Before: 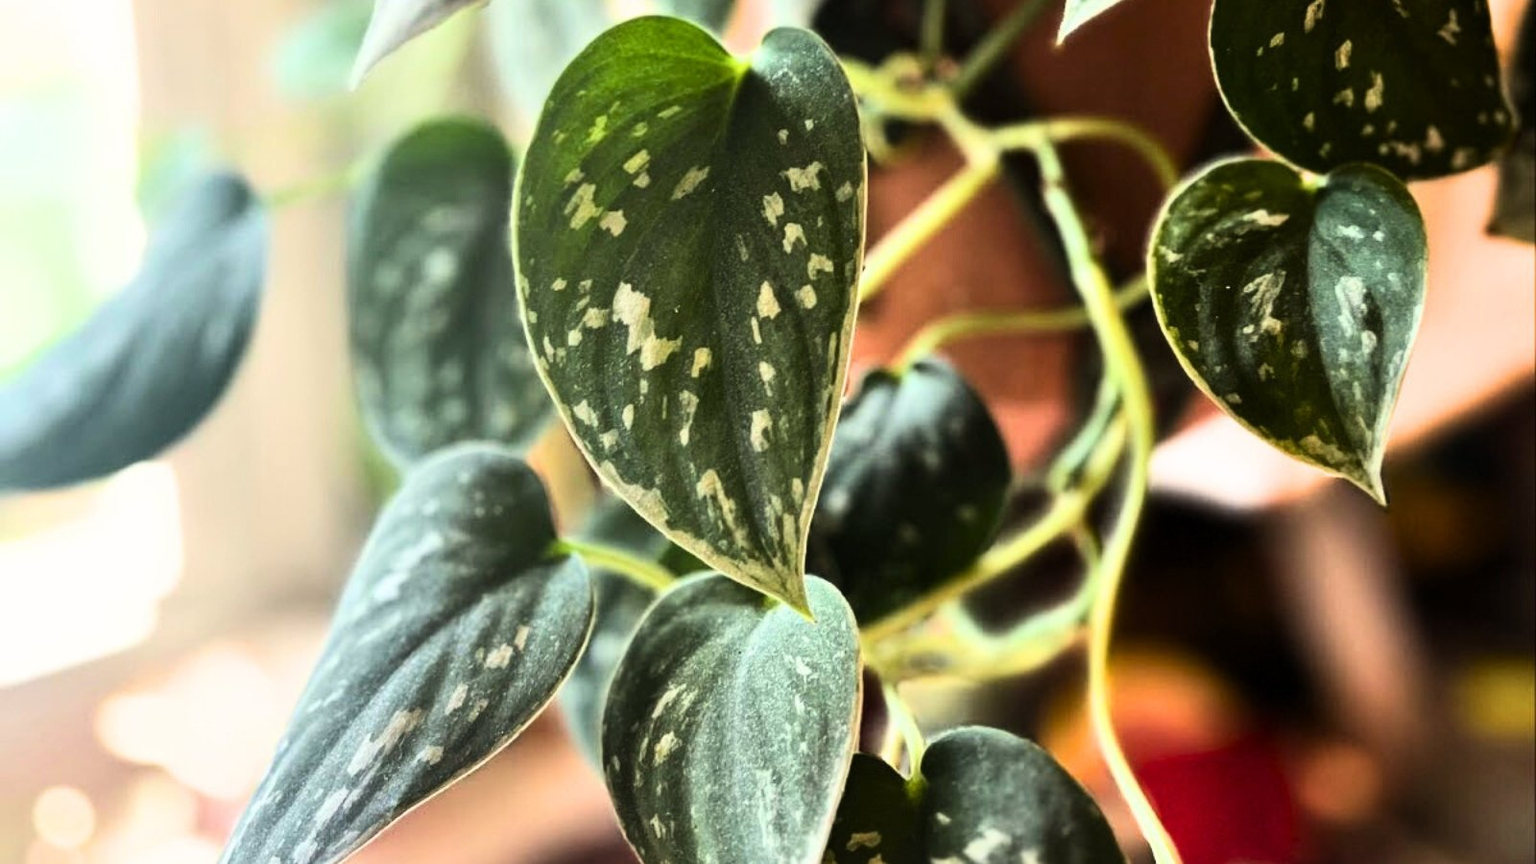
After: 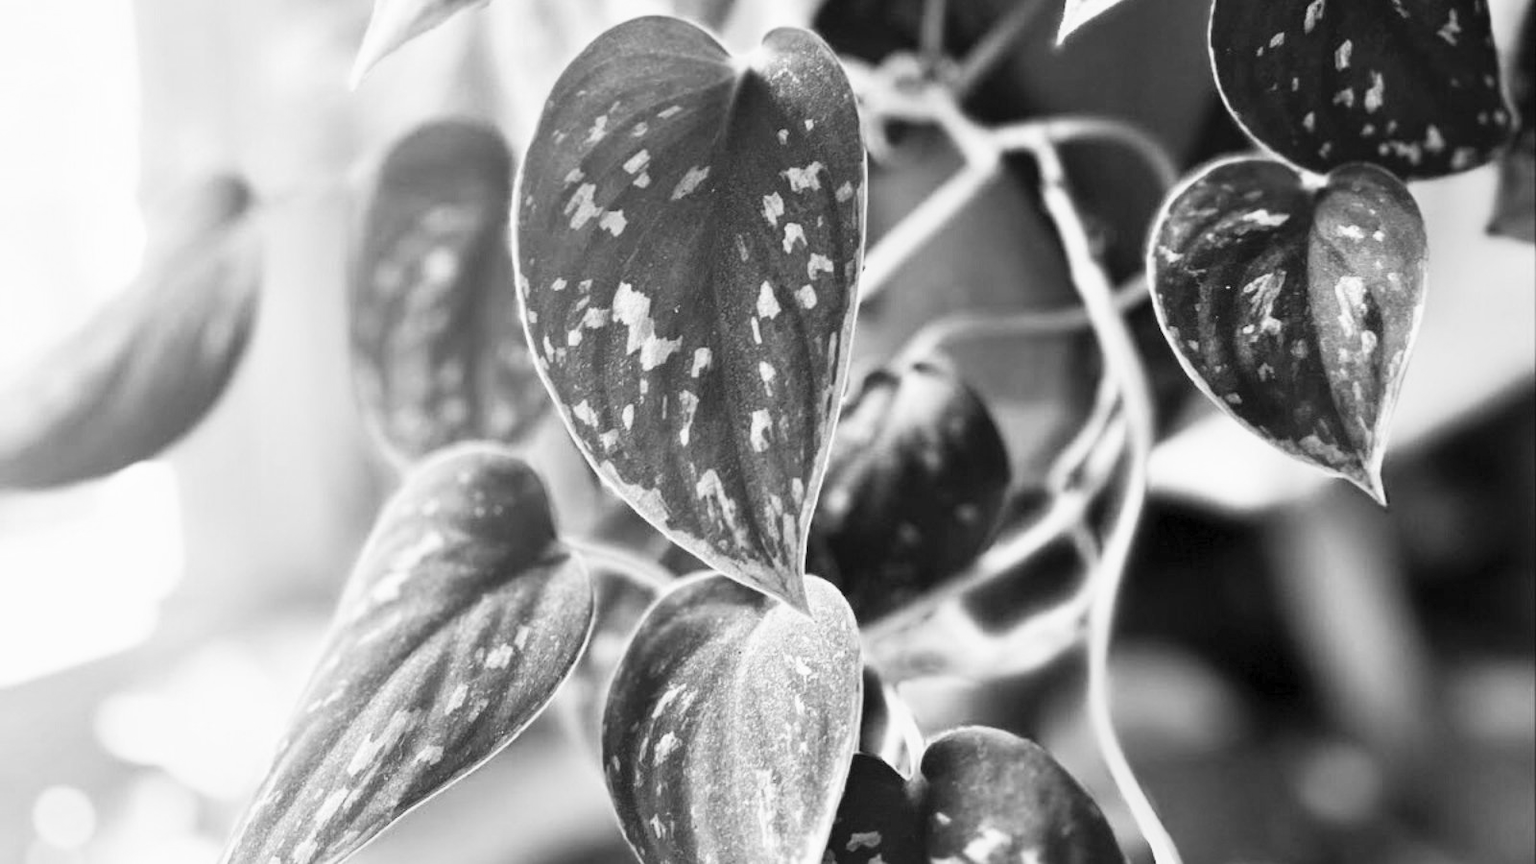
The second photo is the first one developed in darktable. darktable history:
monochrome: a -11.7, b 1.62, size 0.5, highlights 0.38
contrast brightness saturation: brightness 0.18, saturation -0.5
